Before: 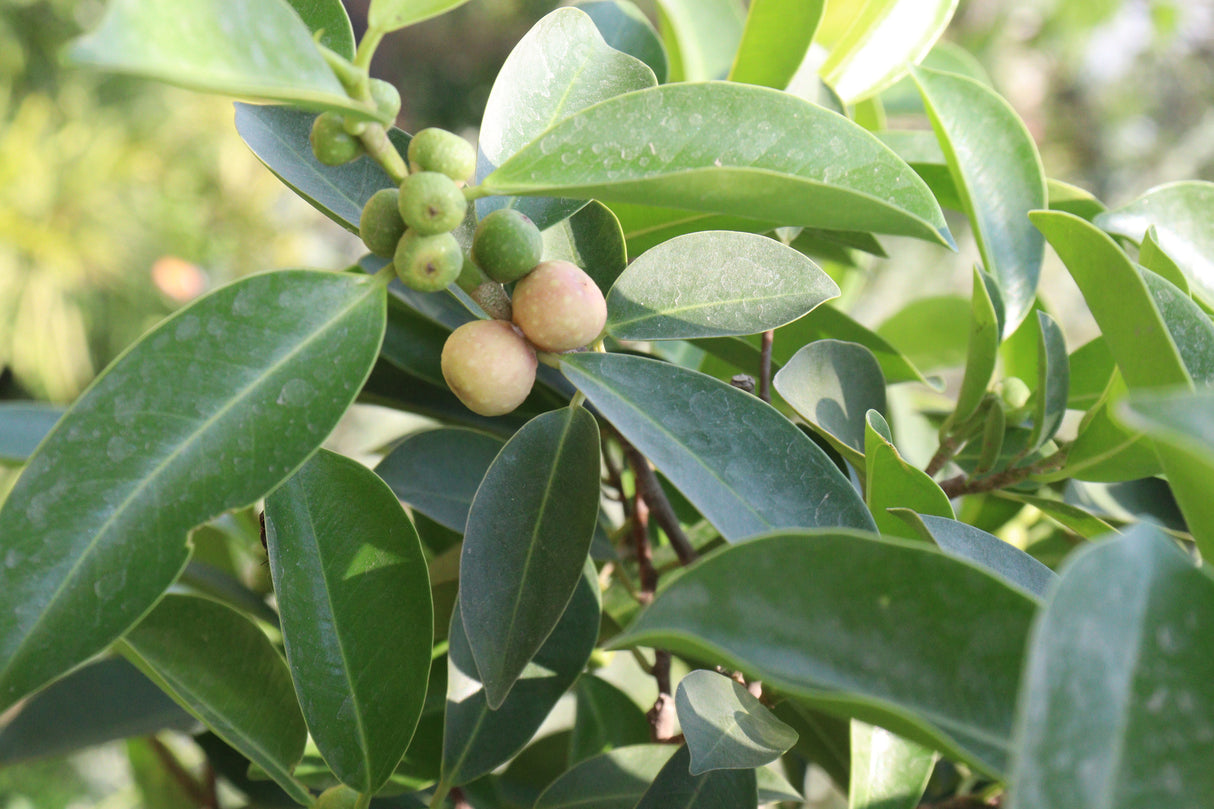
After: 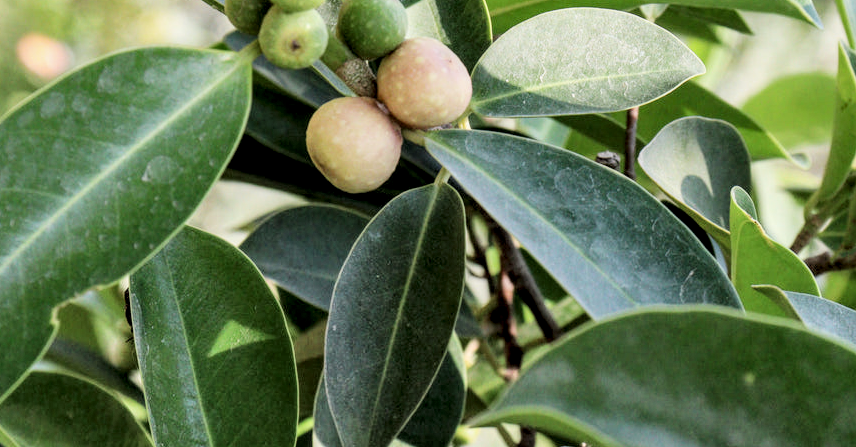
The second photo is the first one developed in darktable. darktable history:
crop: left 11.123%, top 27.61%, right 18.3%, bottom 17.034%
shadows and highlights: shadows 60, soften with gaussian
local contrast: detail 154%
filmic rgb: black relative exposure -5 EV, hardness 2.88, contrast 1.3, highlights saturation mix -30%
